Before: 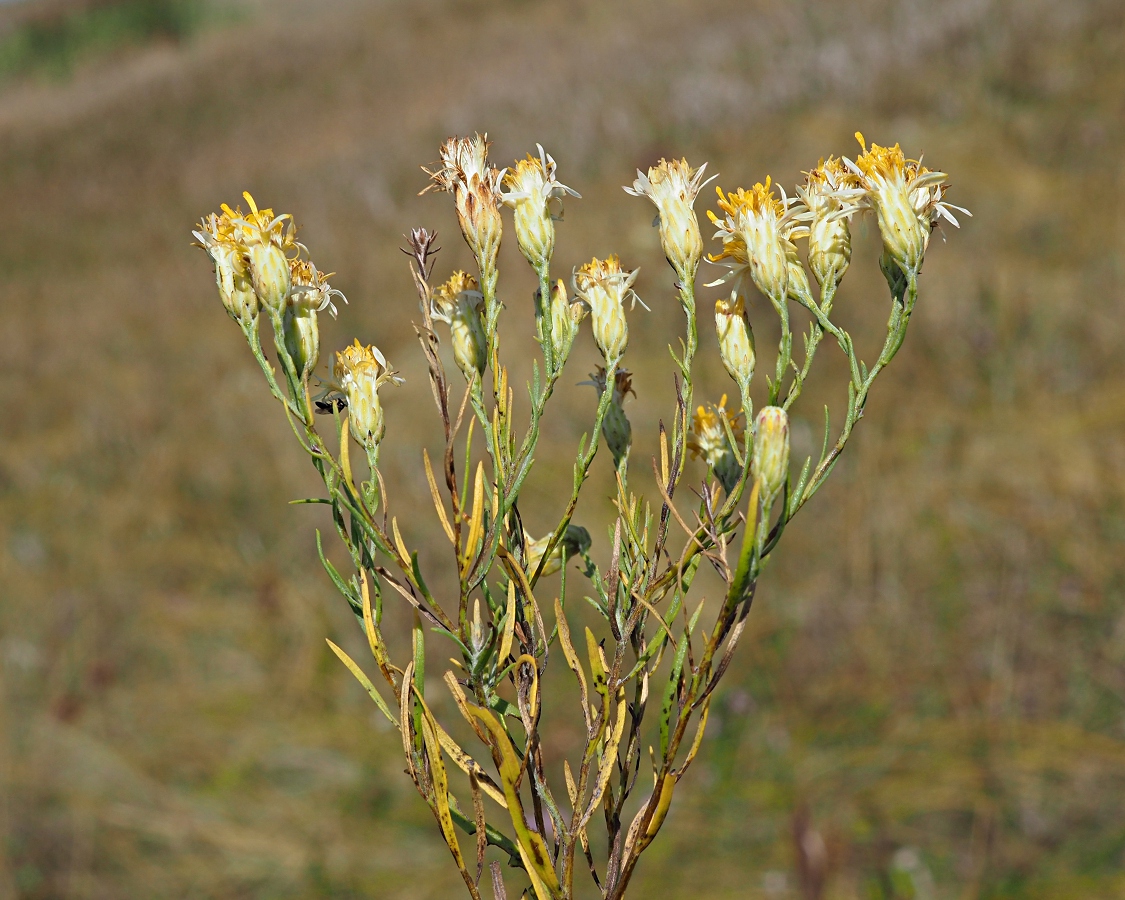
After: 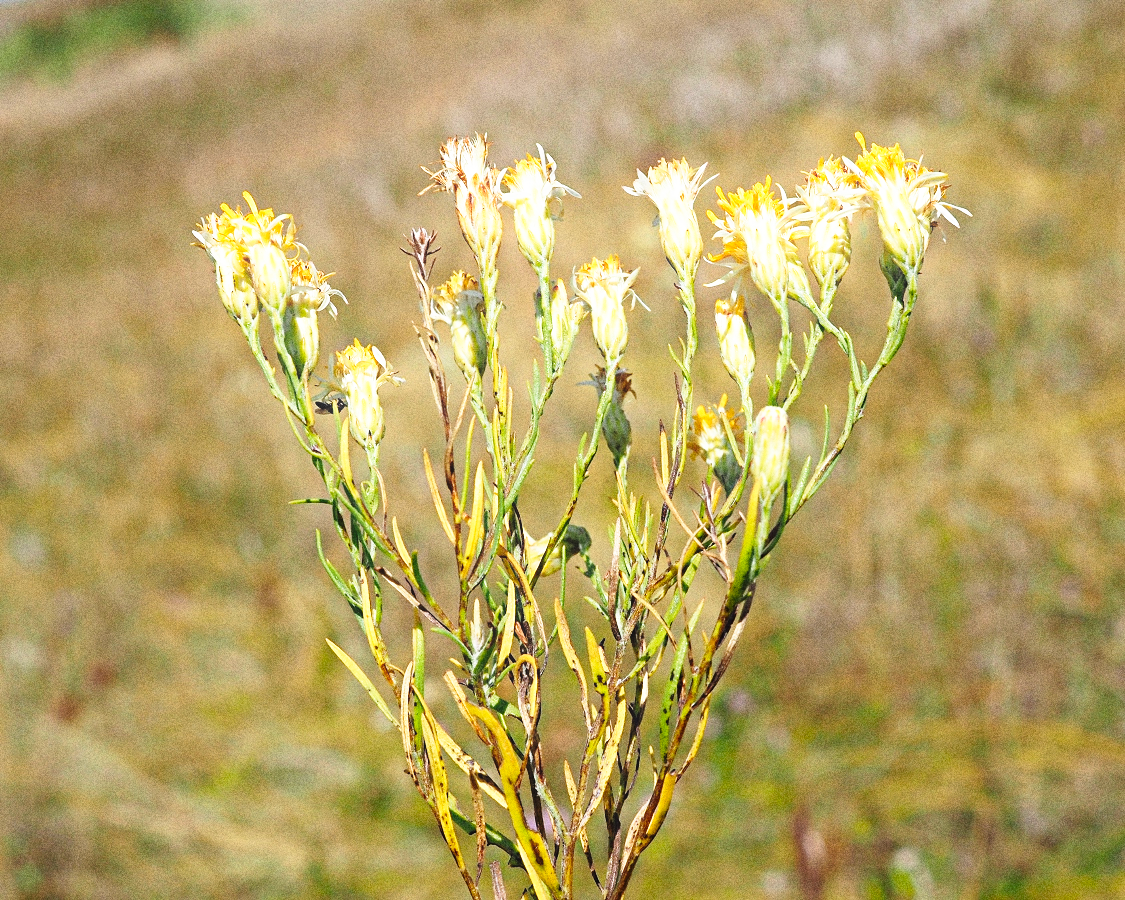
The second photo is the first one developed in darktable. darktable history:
grain: coarseness 0.09 ISO, strength 40%
base curve: curves: ch0 [(0, 0) (0.026, 0.03) (0.109, 0.232) (0.351, 0.748) (0.669, 0.968) (1, 1)], preserve colors none
bloom: size 9%, threshold 100%, strength 7%
